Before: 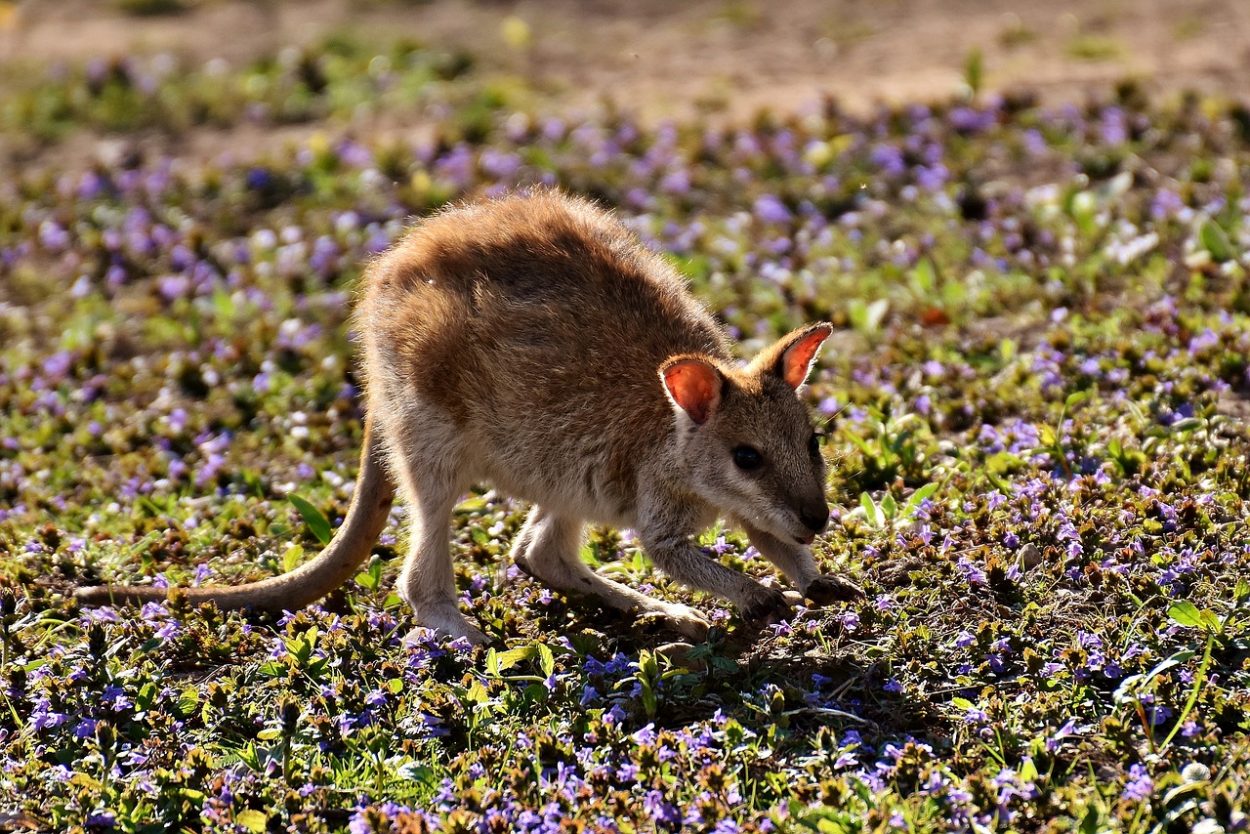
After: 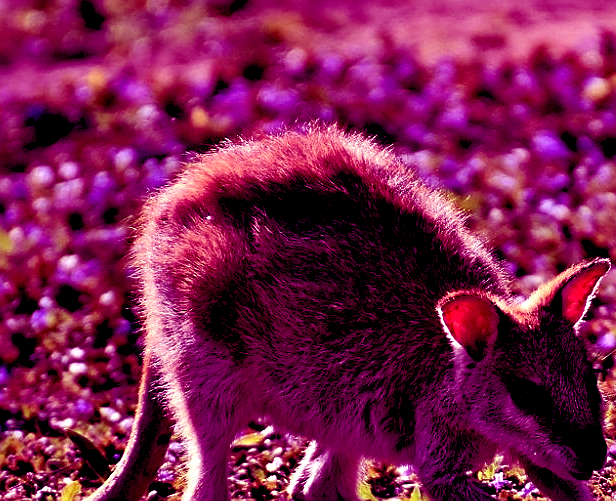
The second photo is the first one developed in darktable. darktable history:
sharpen: on, module defaults
crop: left 17.835%, top 7.675%, right 32.881%, bottom 32.213%
rgb levels: levels [[0.01, 0.419, 0.839], [0, 0.5, 1], [0, 0.5, 1]]
color balance: mode lift, gamma, gain (sRGB), lift [1, 1, 0.101, 1]
